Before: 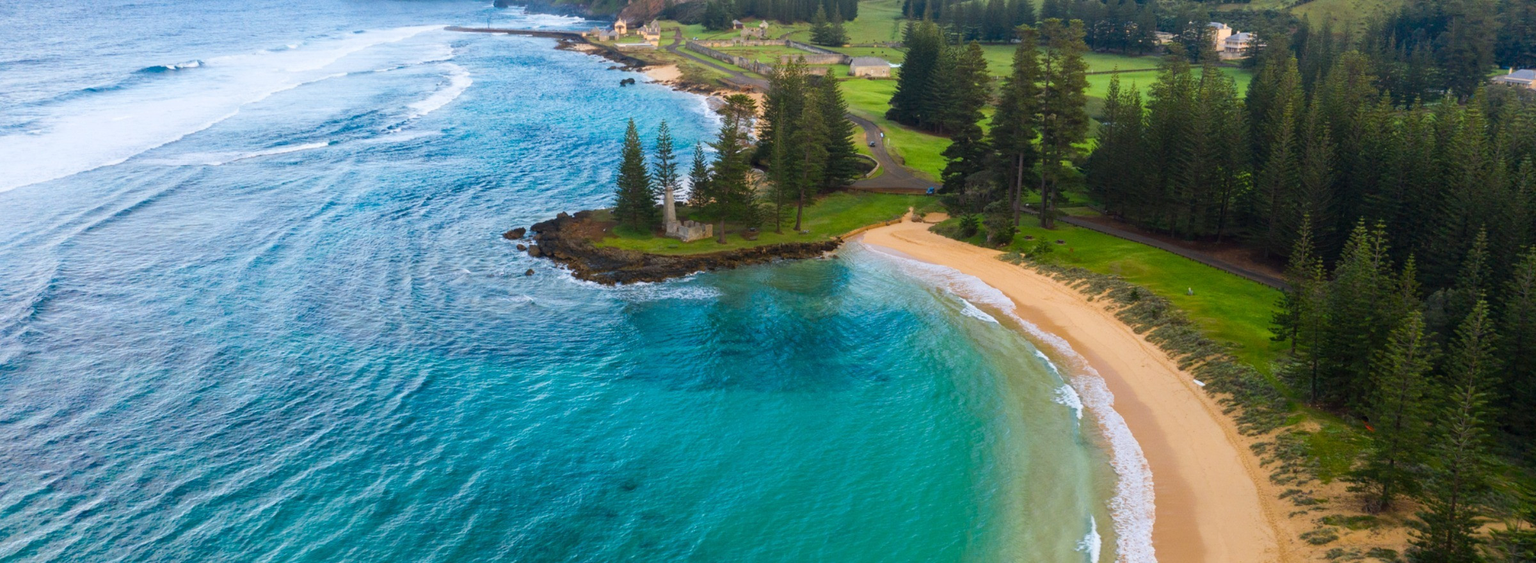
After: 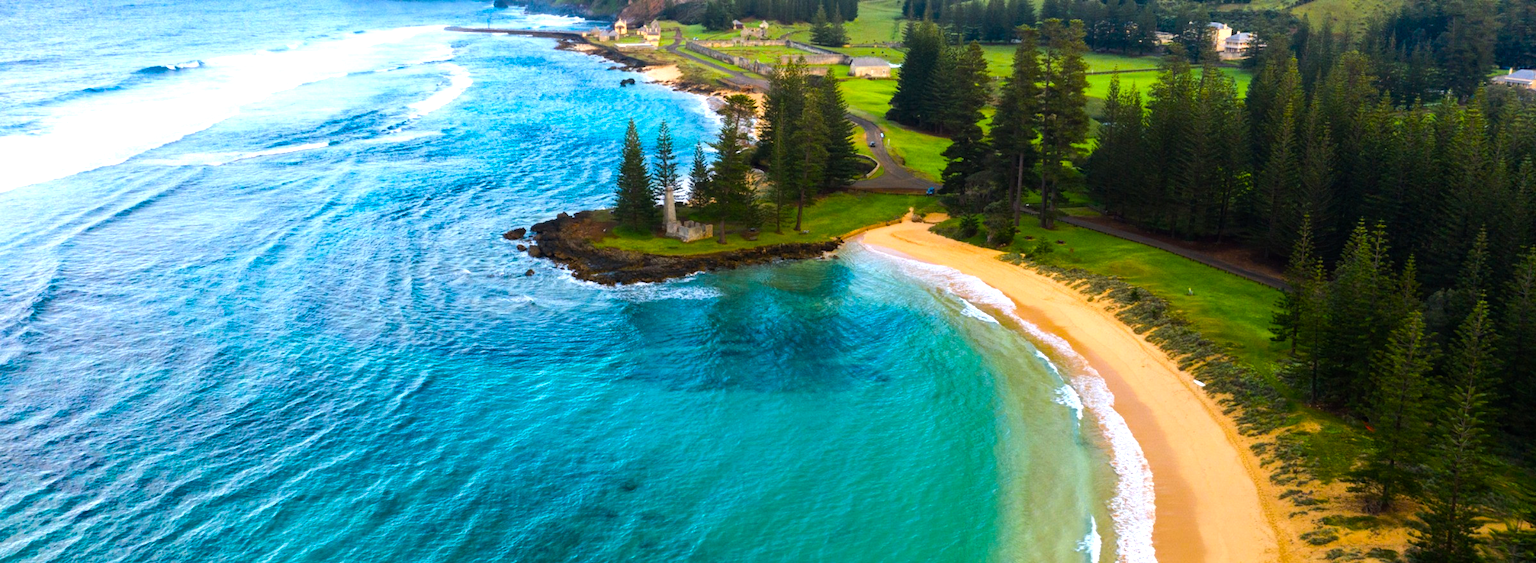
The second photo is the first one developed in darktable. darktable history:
color balance rgb: perceptual saturation grading › global saturation 25.289%, perceptual brilliance grading › highlights 6.121%, perceptual brilliance grading › mid-tones 16.325%, perceptual brilliance grading › shadows -5.238%, global vibrance 25.003%, contrast 20.247%
